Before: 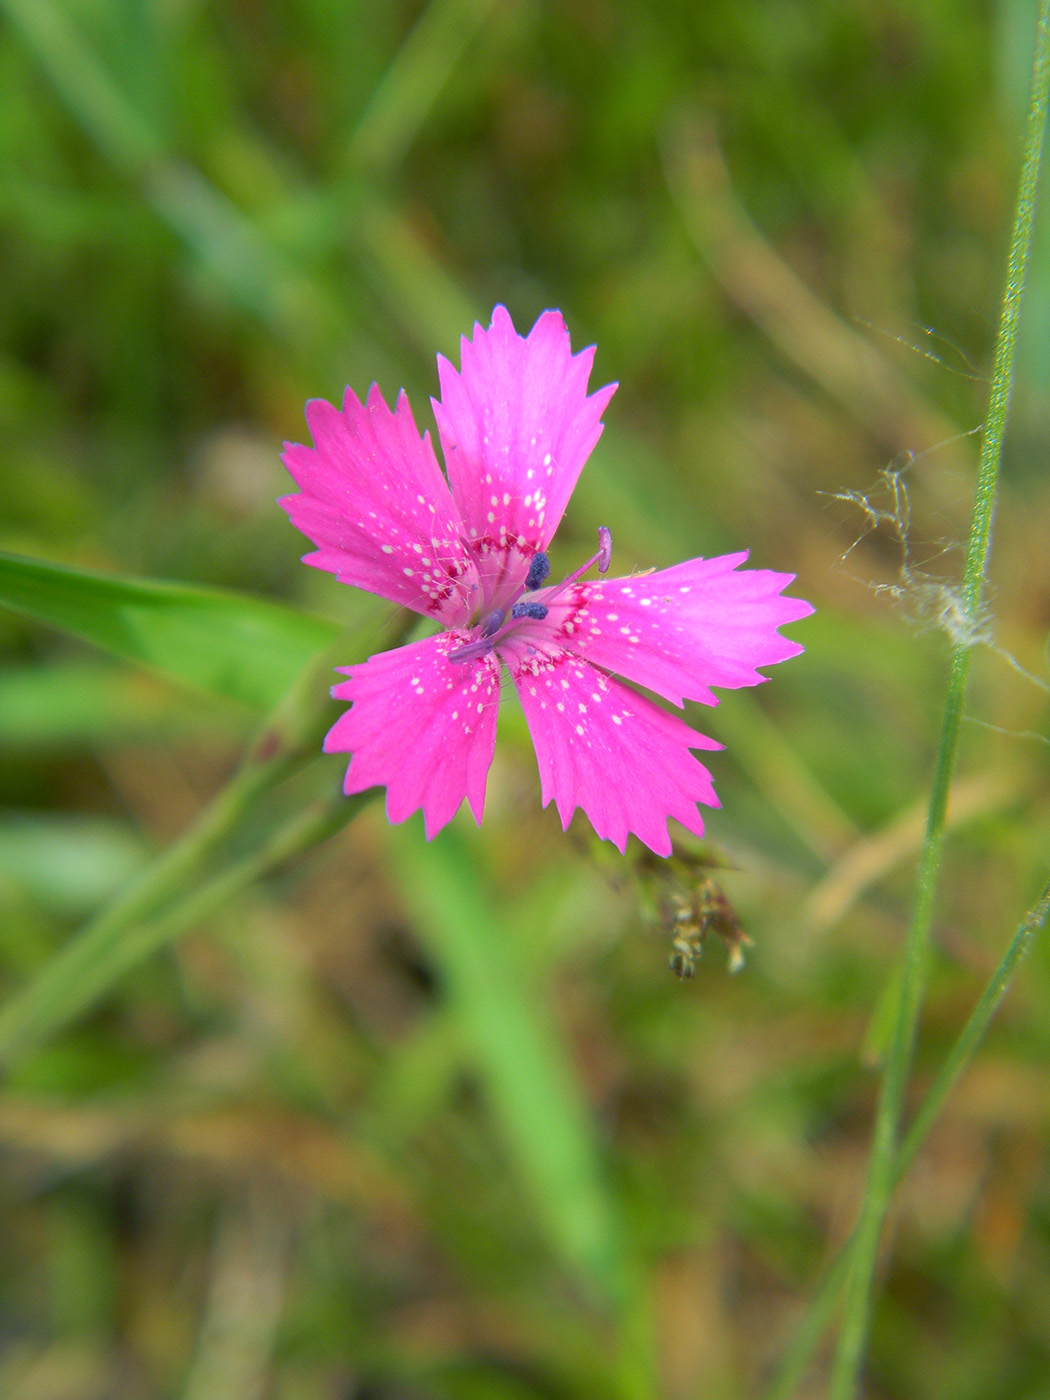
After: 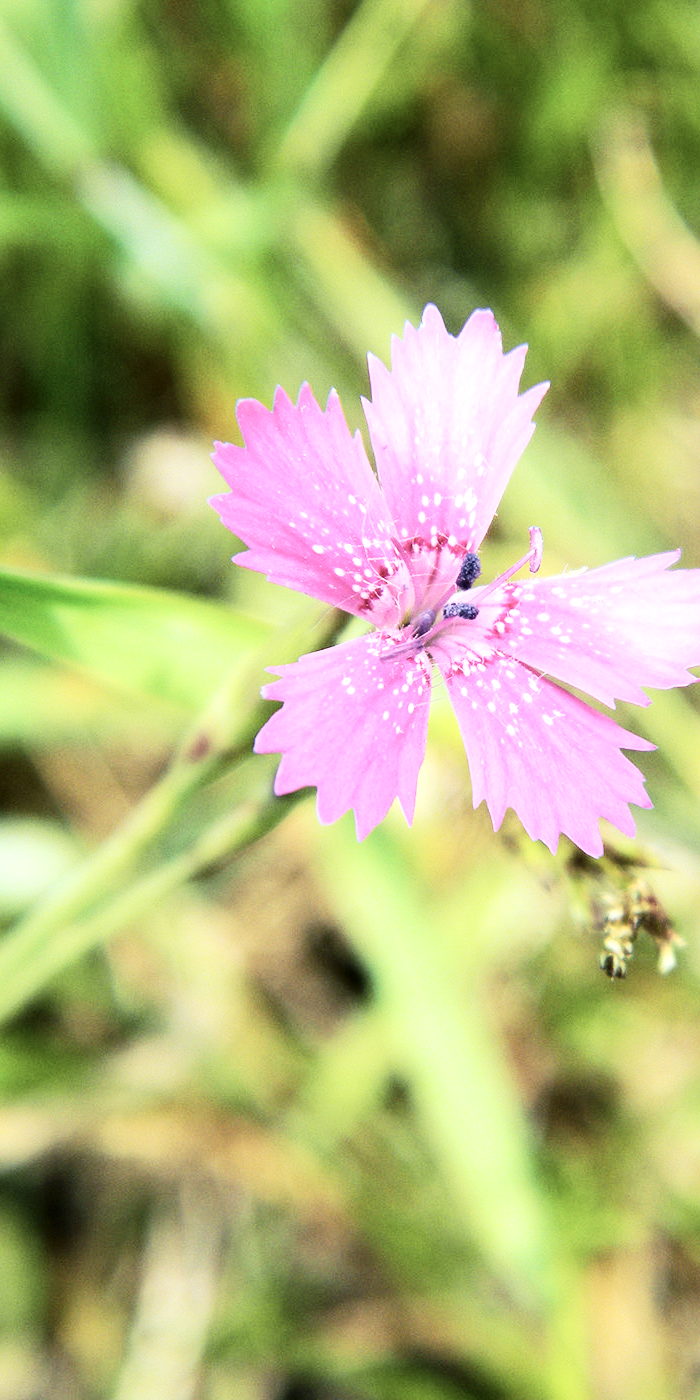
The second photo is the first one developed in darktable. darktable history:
contrast brightness saturation: contrast 0.25, saturation -0.31
crop and rotate: left 6.617%, right 26.717%
base curve: curves: ch0 [(0, 0) (0.007, 0.004) (0.027, 0.03) (0.046, 0.07) (0.207, 0.54) (0.442, 0.872) (0.673, 0.972) (1, 1)], preserve colors none
levels: levels [0.029, 0.545, 0.971]
